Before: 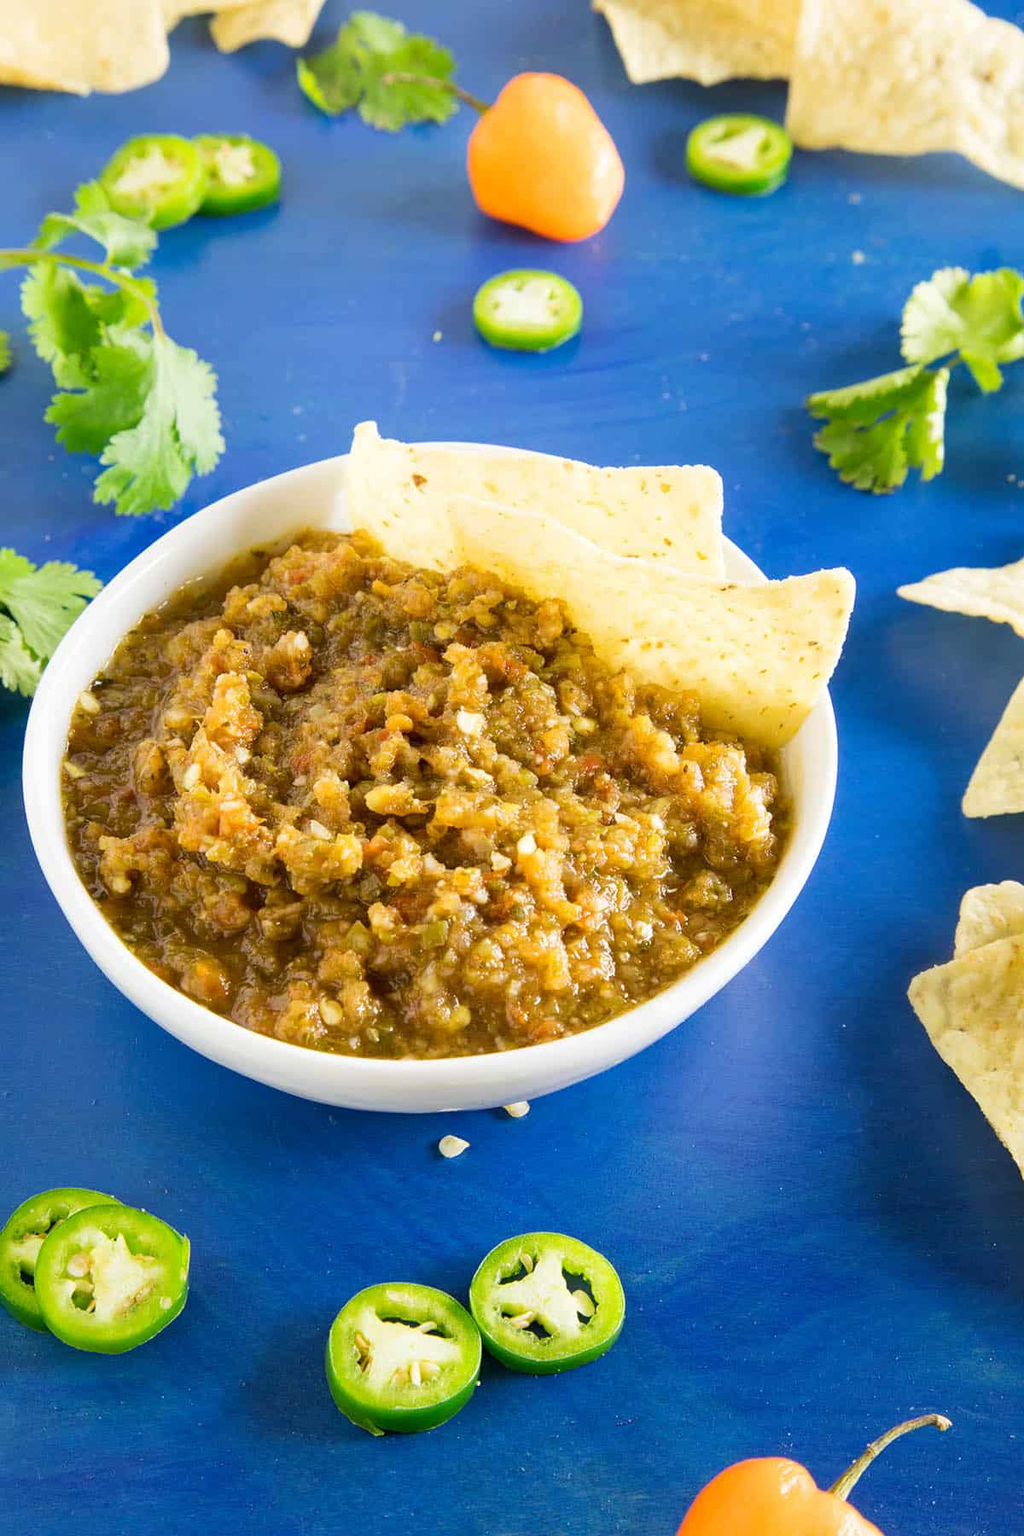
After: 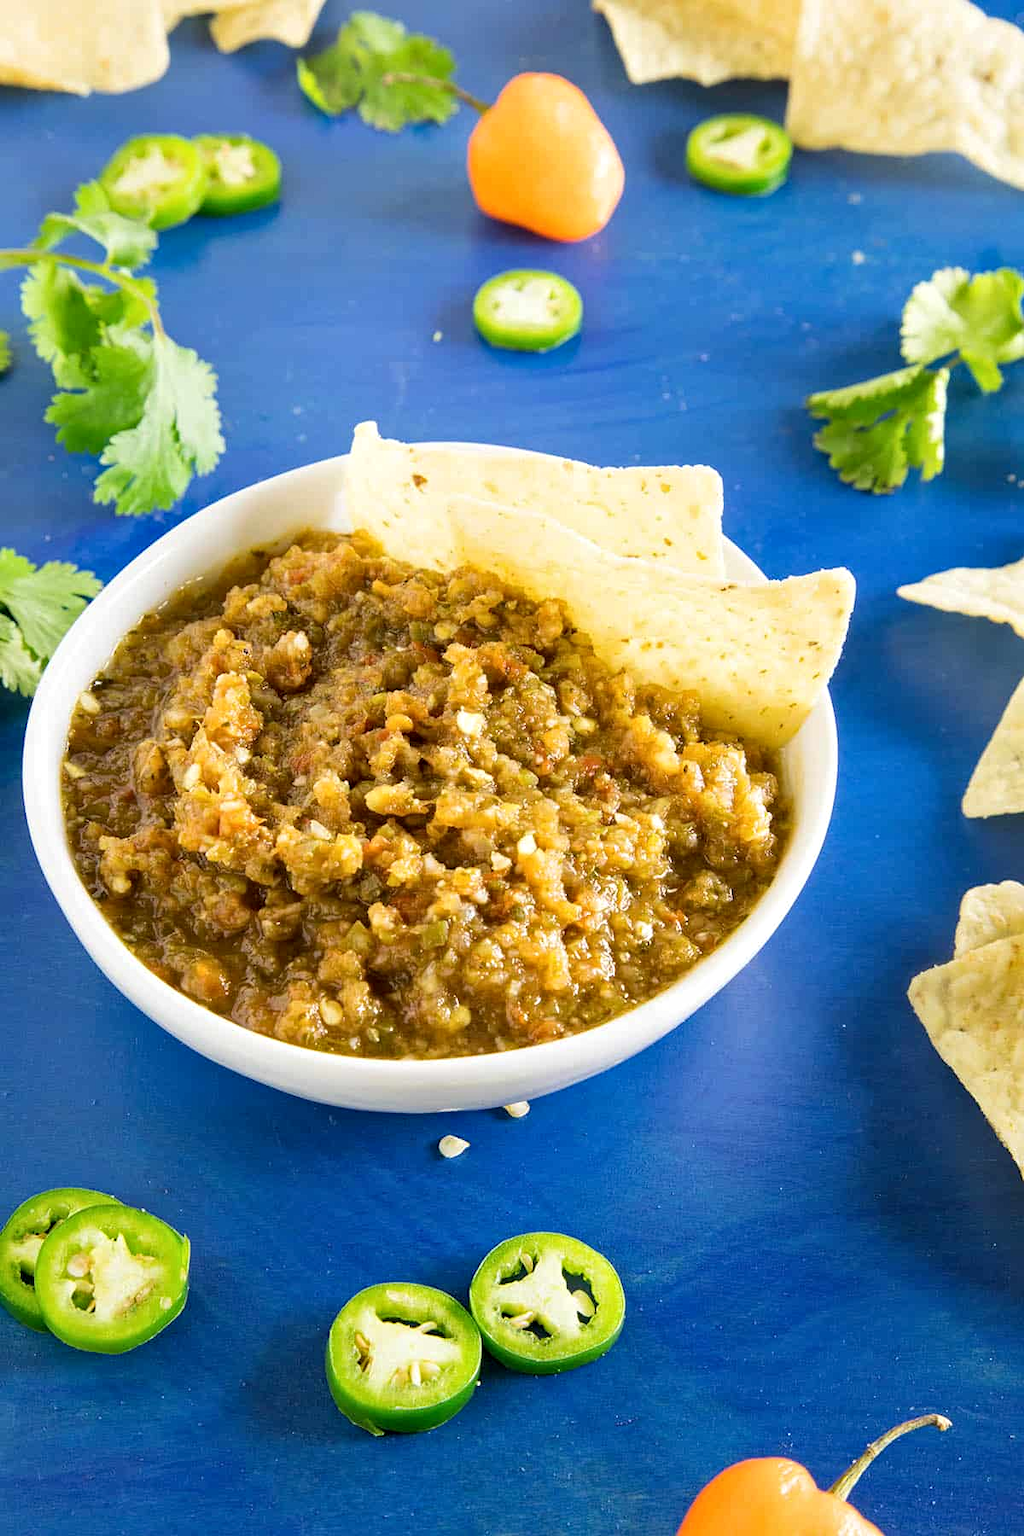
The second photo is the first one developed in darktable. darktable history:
contrast equalizer: octaves 7, y [[0.5, 0.542, 0.583, 0.625, 0.667, 0.708], [0.5 ×6], [0.5 ×6], [0 ×6], [0 ×6]], mix 0.278
